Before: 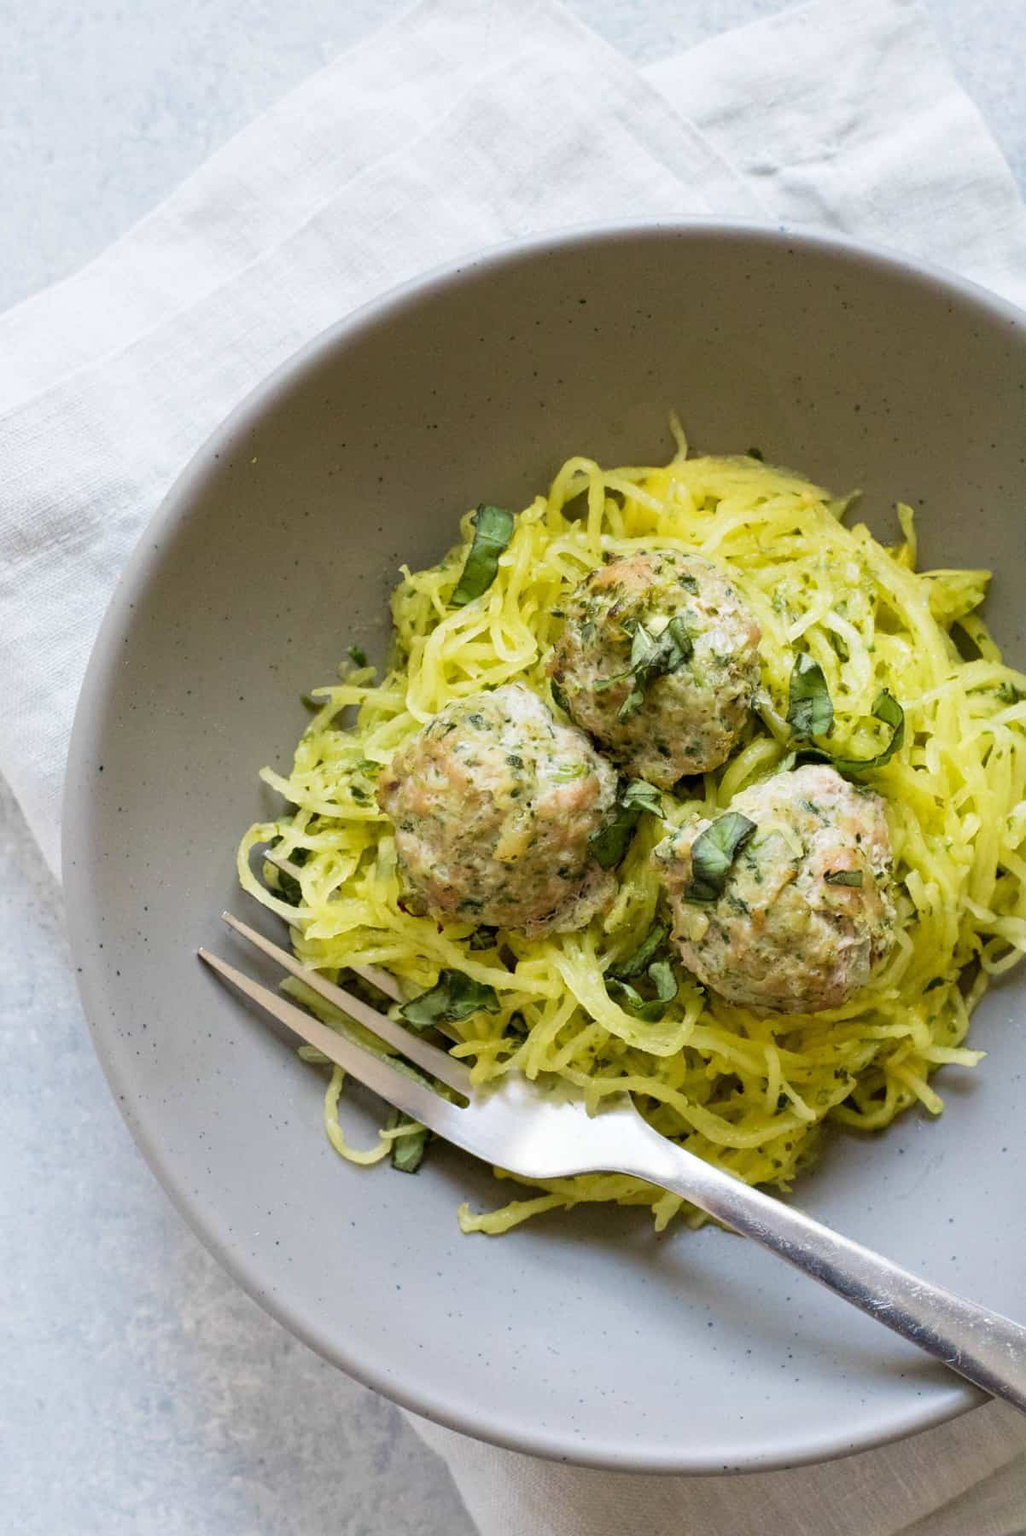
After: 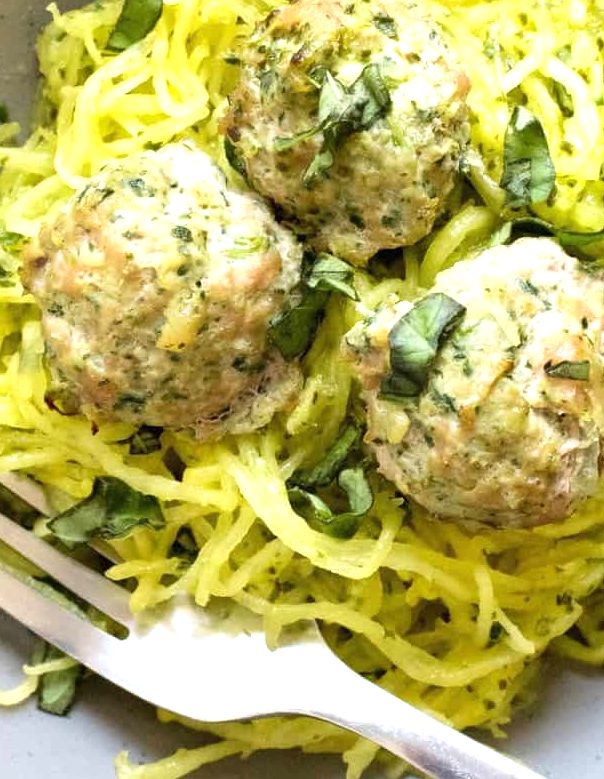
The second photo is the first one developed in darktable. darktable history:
exposure: black level correction 0, exposure 0.7 EV, compensate exposure bias true, compensate highlight preservation false
crop: left 35.03%, top 36.625%, right 14.663%, bottom 20.057%
